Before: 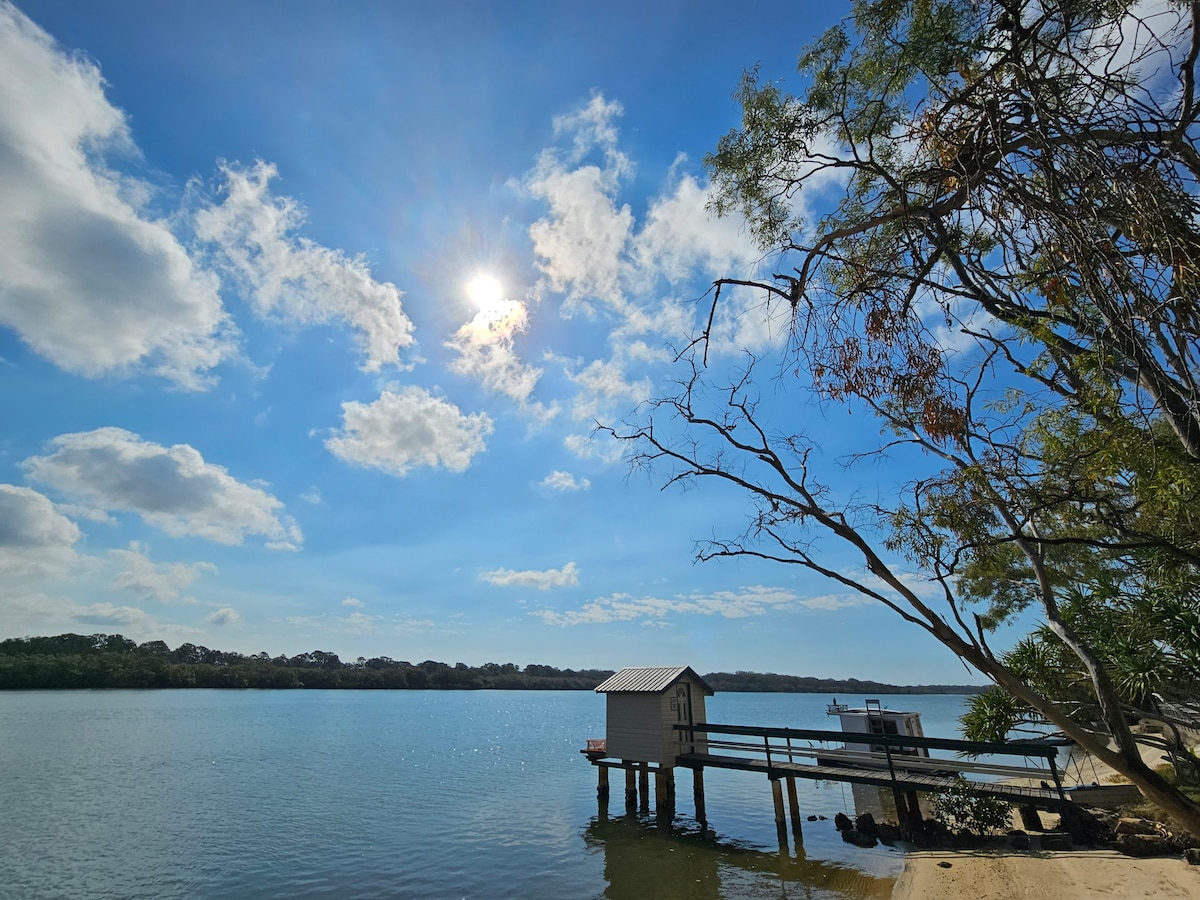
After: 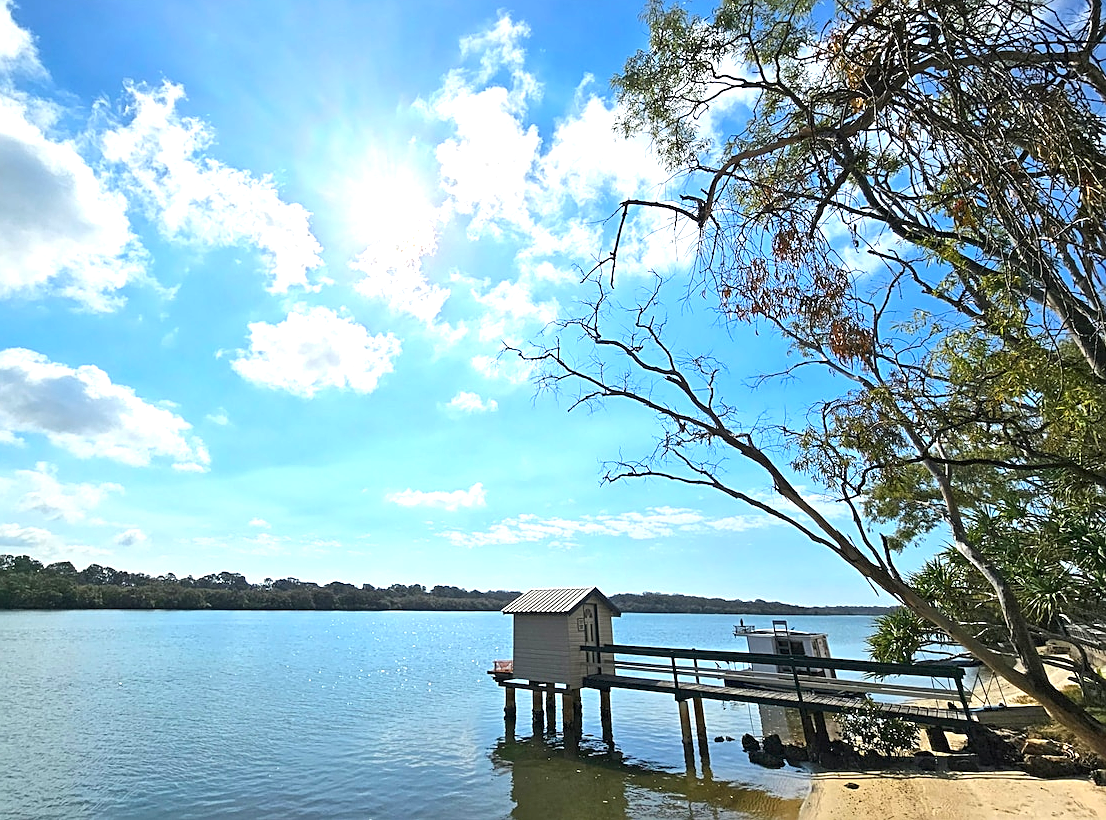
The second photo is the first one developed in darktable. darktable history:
crop and rotate: left 7.832%, top 8.812%
sharpen: on, module defaults
exposure: exposure 1.142 EV, compensate highlight preservation false
